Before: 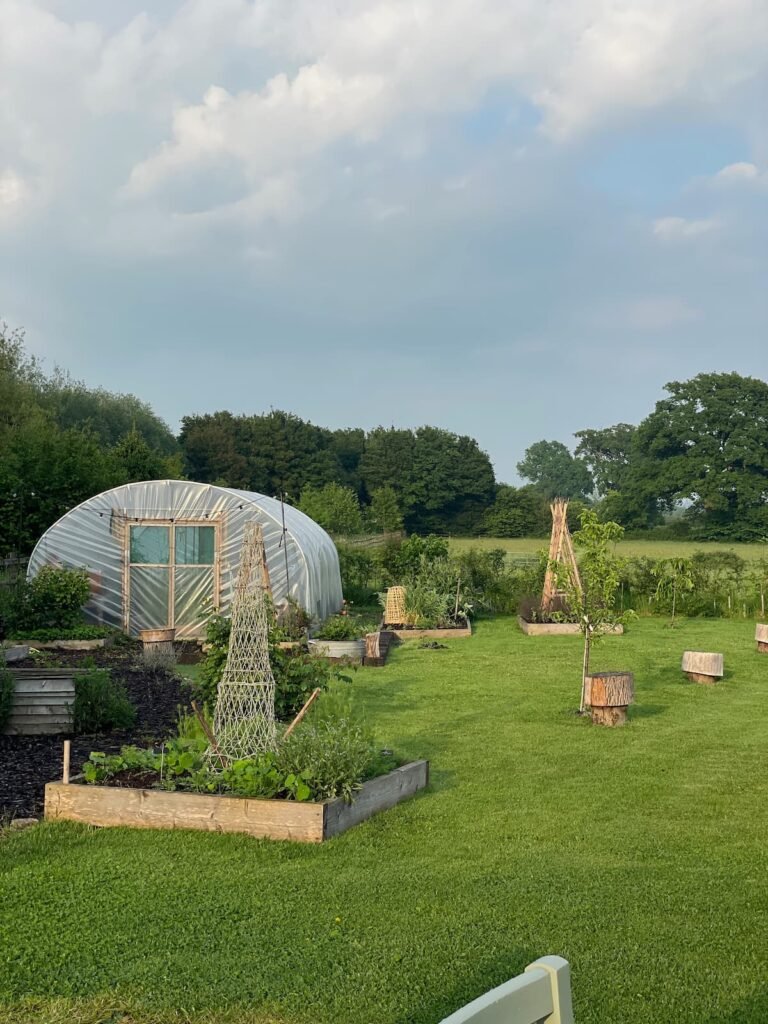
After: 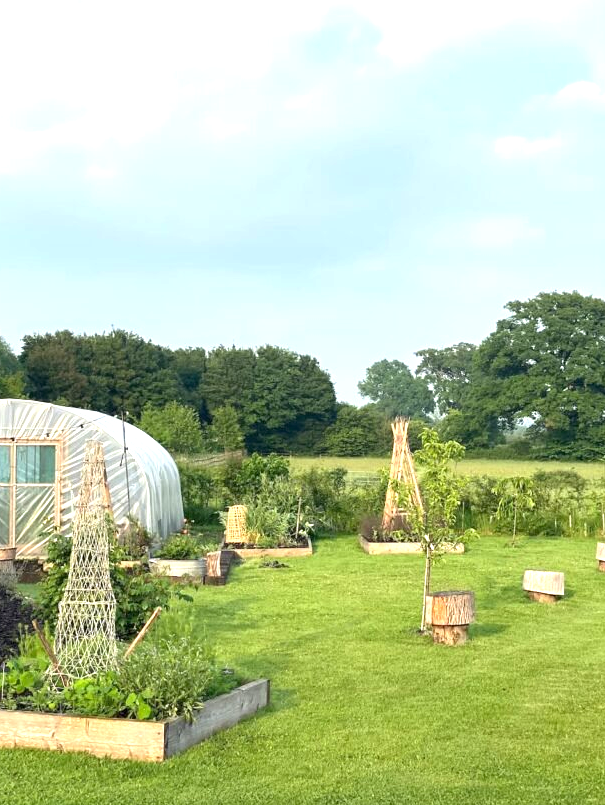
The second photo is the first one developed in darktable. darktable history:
exposure: black level correction 0.001, exposure 1.129 EV, compensate exposure bias true, compensate highlight preservation false
crop and rotate: left 20.74%, top 7.912%, right 0.375%, bottom 13.378%
